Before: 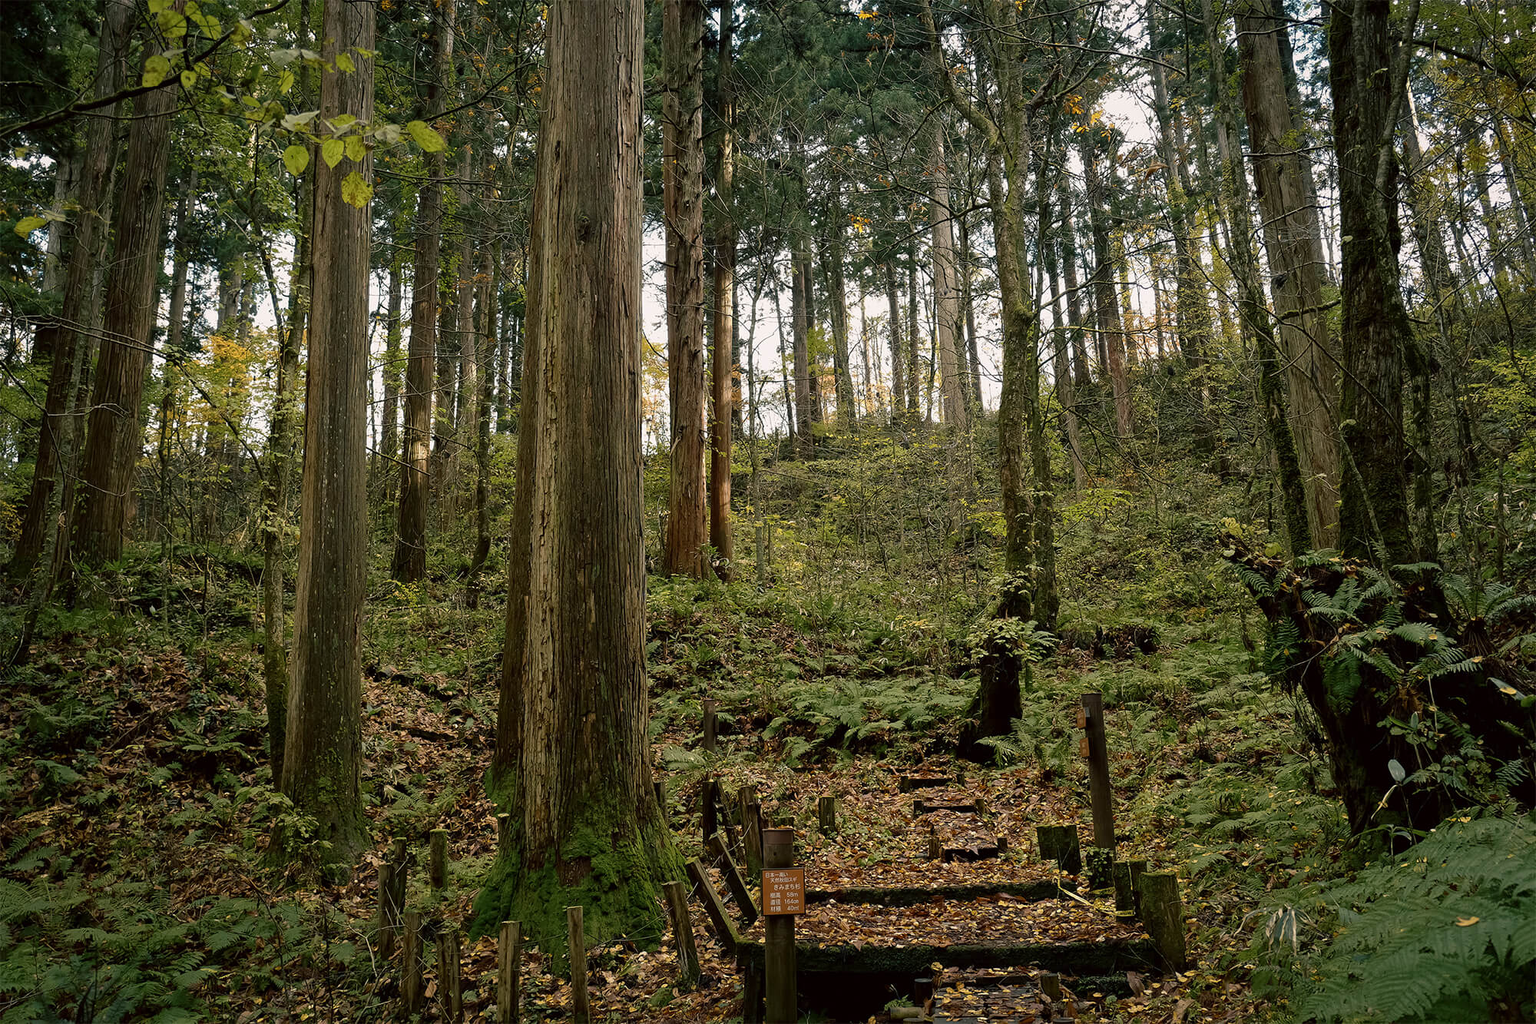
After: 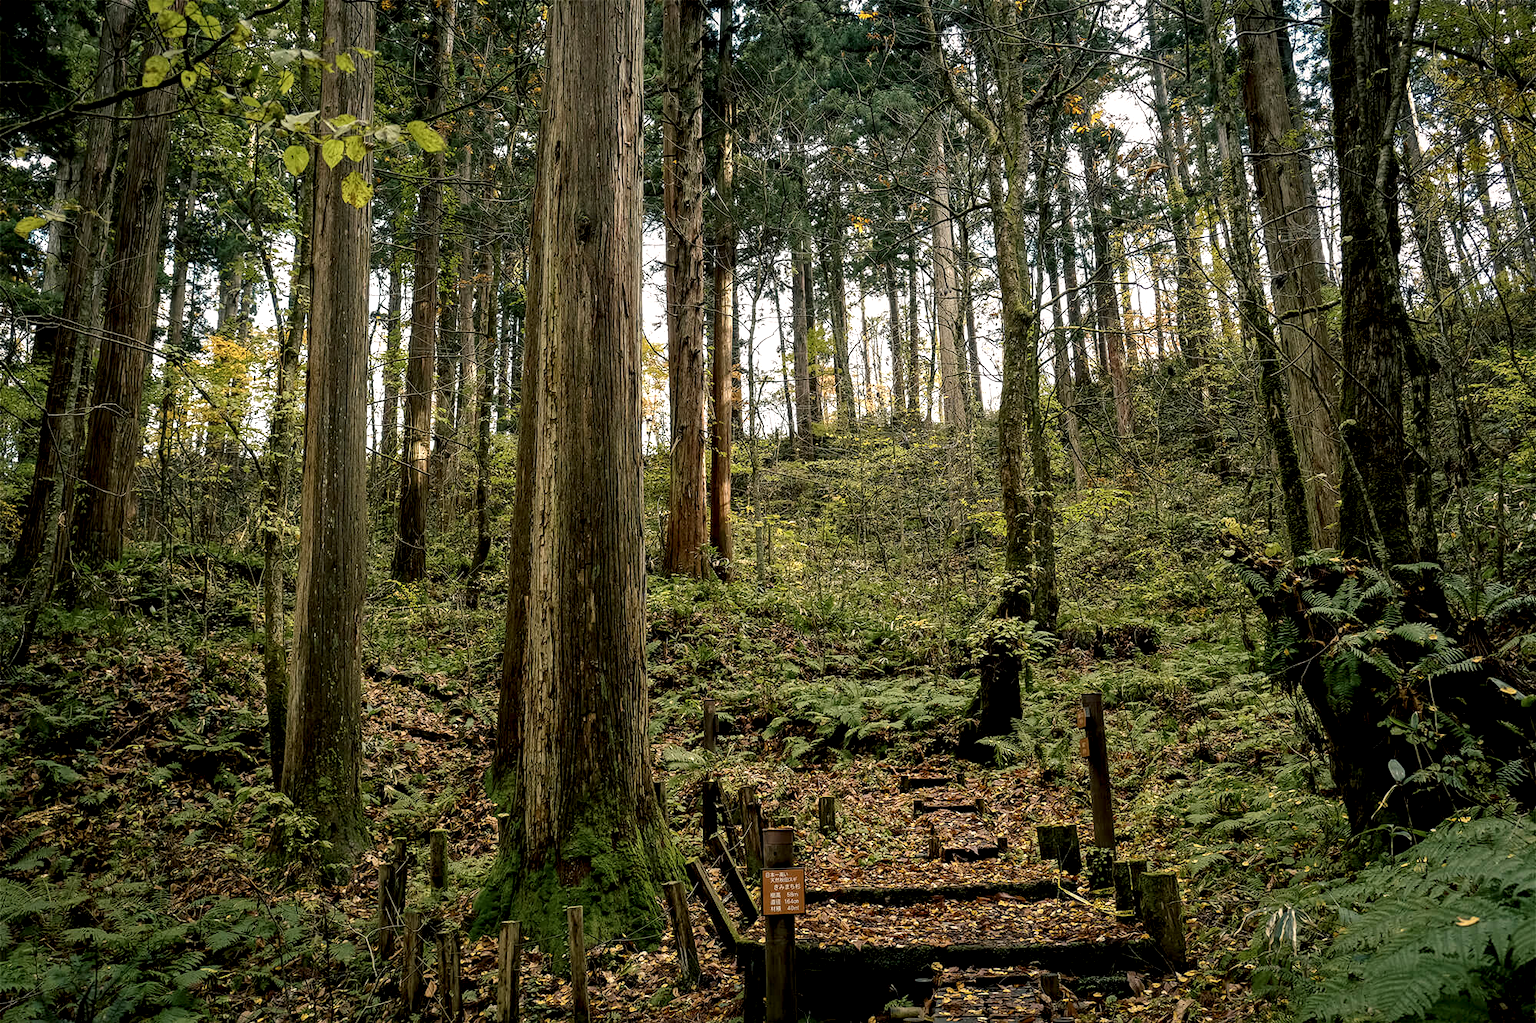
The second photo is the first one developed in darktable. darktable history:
local contrast: highlights 60%, shadows 63%, detail 160%
color balance rgb: perceptual saturation grading › global saturation 0.018%, global vibrance 20%
